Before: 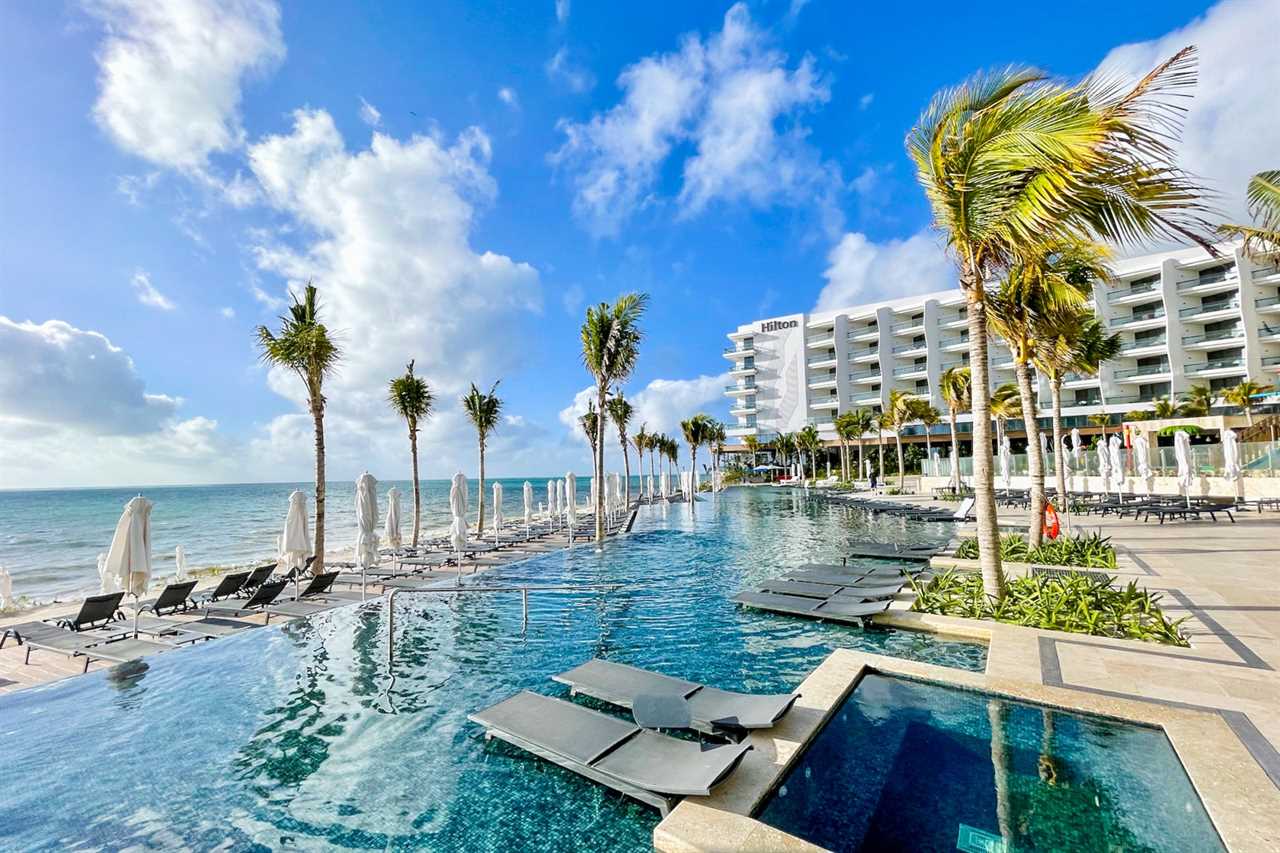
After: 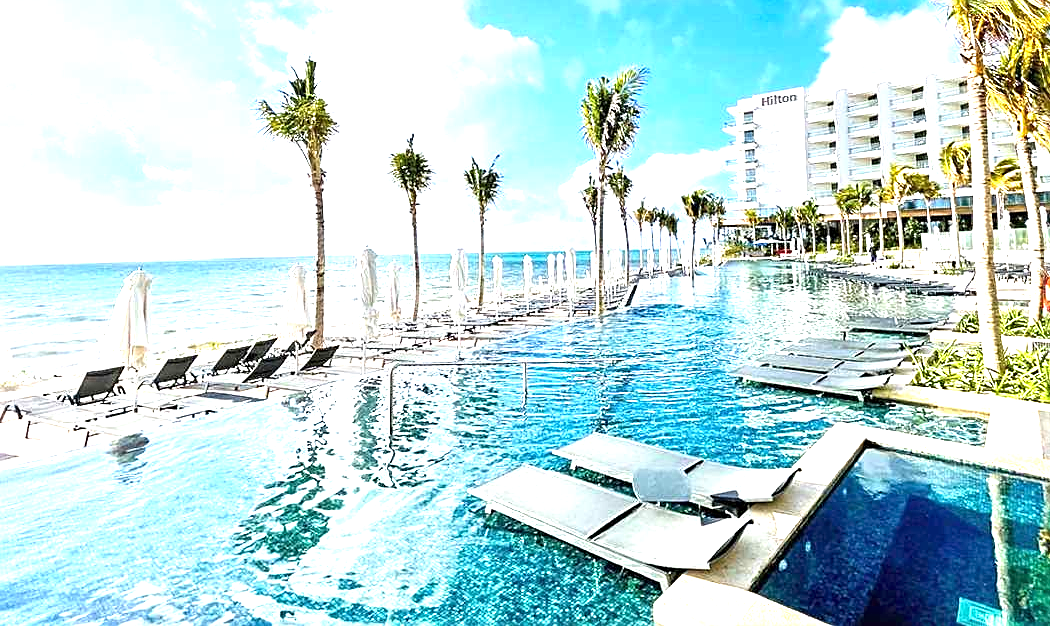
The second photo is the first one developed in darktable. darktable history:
exposure: black level correction 0, exposure 1.5 EV, compensate exposure bias true, compensate highlight preservation false
crop: top 26.531%, right 17.959%
sharpen: on, module defaults
